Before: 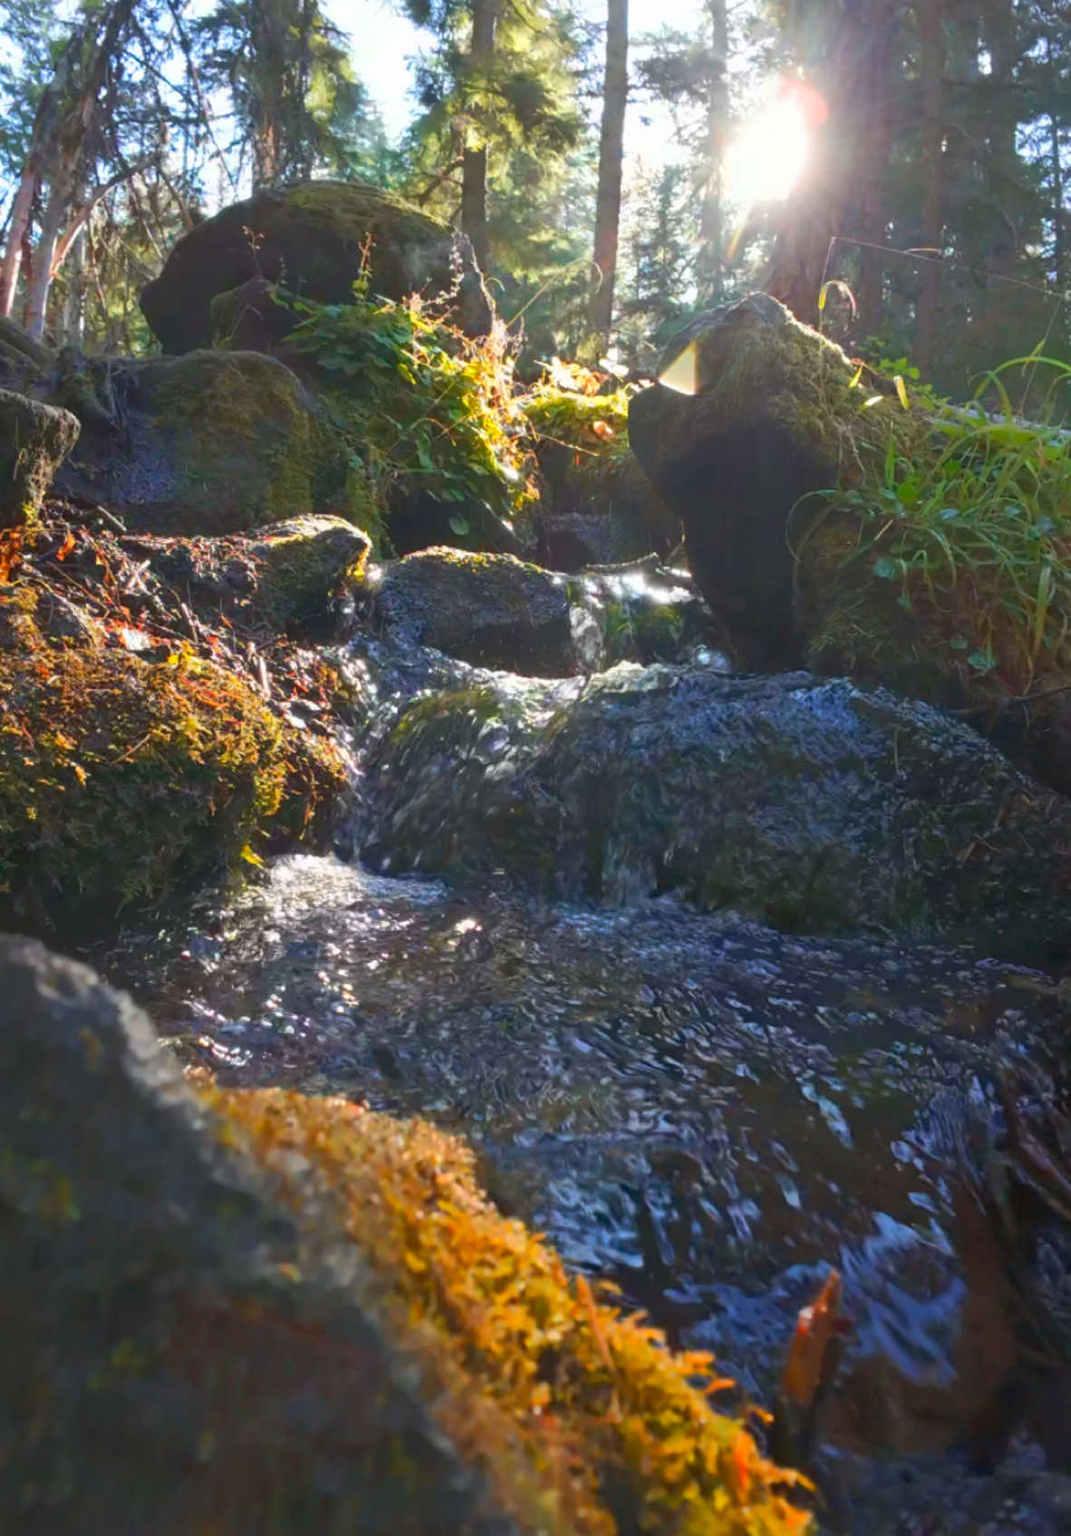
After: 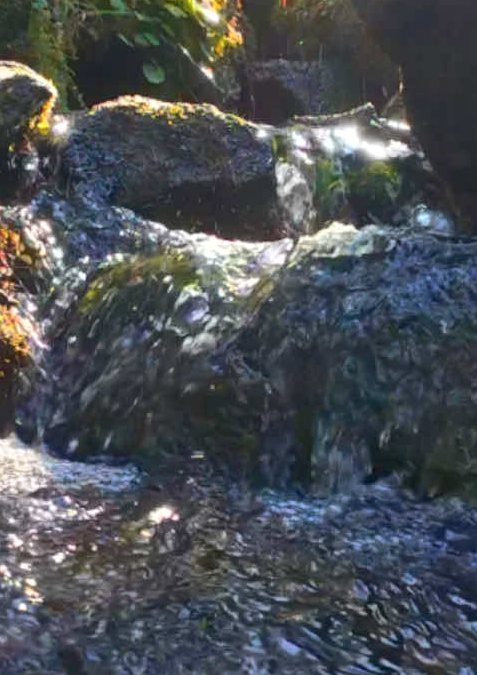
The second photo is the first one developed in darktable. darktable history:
crop: left 29.932%, top 29.957%, right 29.679%, bottom 30.214%
local contrast: mode bilateral grid, contrast 26, coarseness 60, detail 151%, midtone range 0.2
